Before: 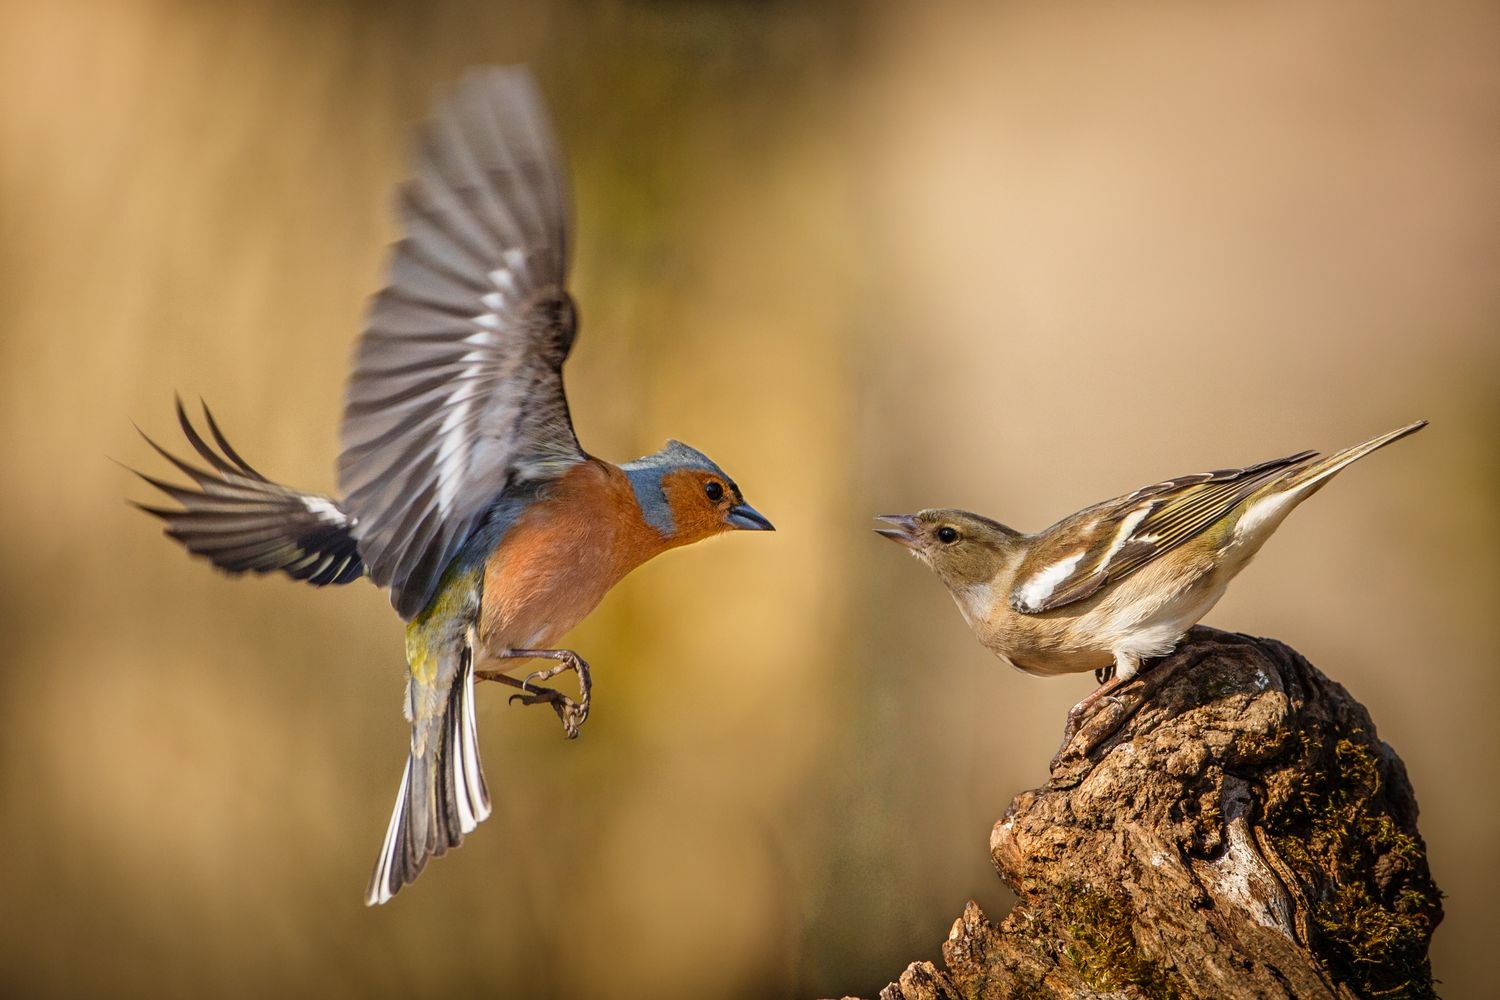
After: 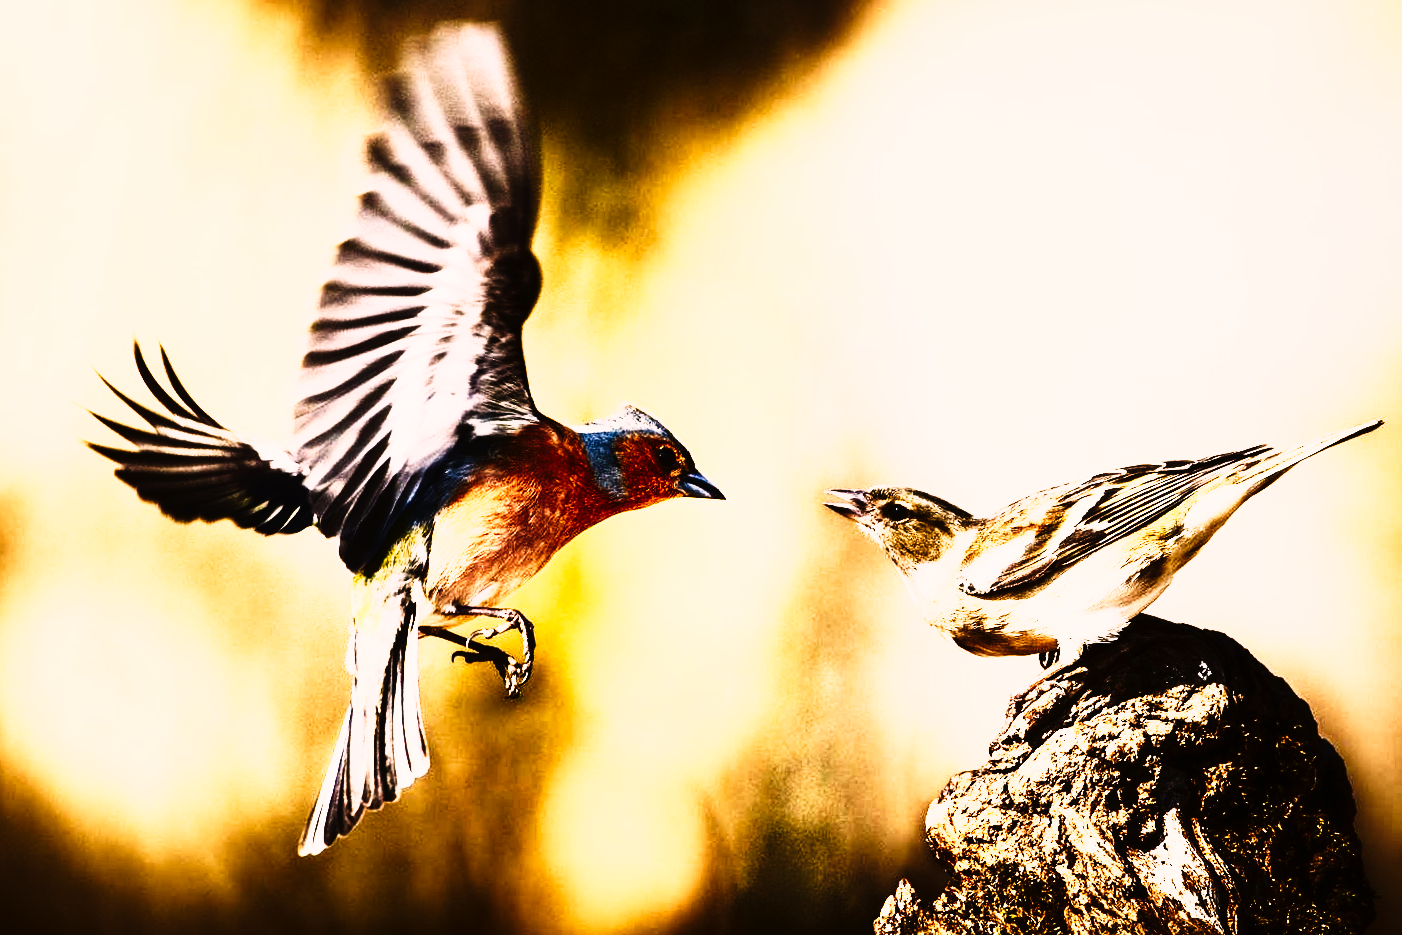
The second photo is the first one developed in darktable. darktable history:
crop and rotate: angle -2.68°
haze removal: strength -0.044, compatibility mode true, adaptive false
color correction: highlights a* 7.64, highlights b* 3.73
contrast brightness saturation: contrast 0.933, brightness 0.194
tone curve: curves: ch0 [(0, 0) (0.003, 0.001) (0.011, 0.005) (0.025, 0.01) (0.044, 0.016) (0.069, 0.019) (0.1, 0.024) (0.136, 0.03) (0.177, 0.045) (0.224, 0.071) (0.277, 0.122) (0.335, 0.202) (0.399, 0.326) (0.468, 0.471) (0.543, 0.638) (0.623, 0.798) (0.709, 0.913) (0.801, 0.97) (0.898, 0.983) (1, 1)], preserve colors none
contrast equalizer: octaves 7, y [[0.5, 0.542, 0.583, 0.625, 0.667, 0.708], [0.5 ×6], [0.5 ×6], [0 ×6], [0 ×6]], mix -0.28
